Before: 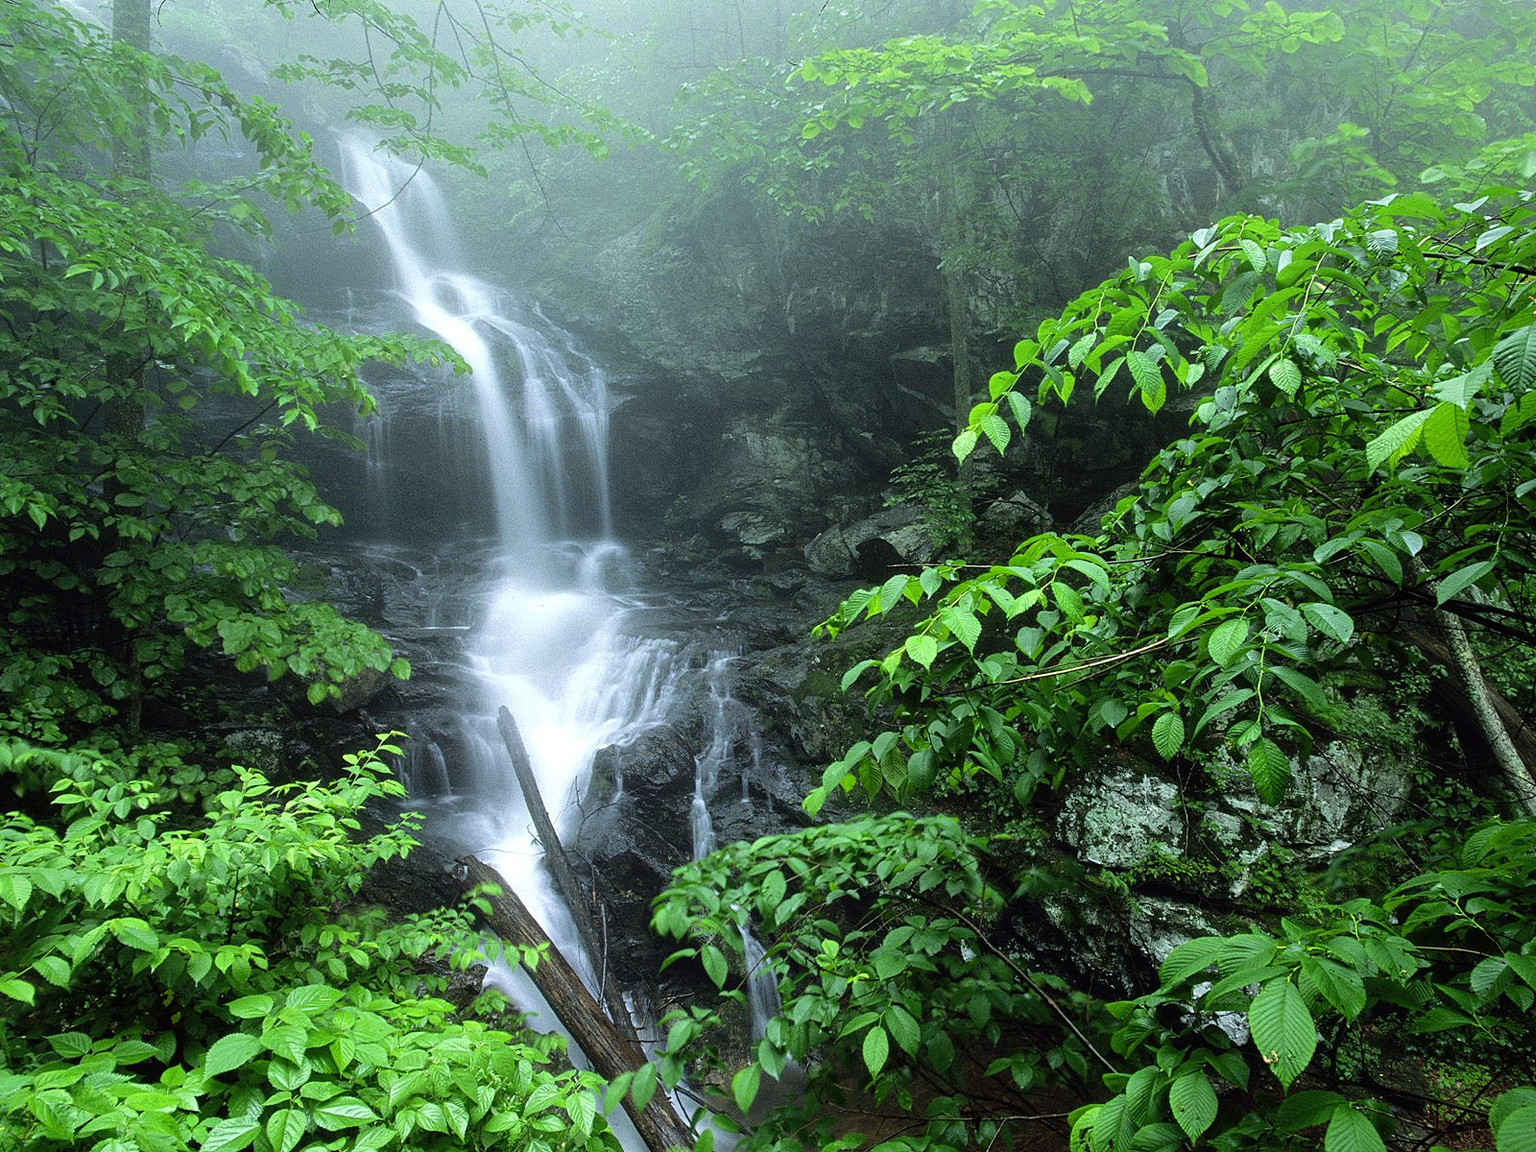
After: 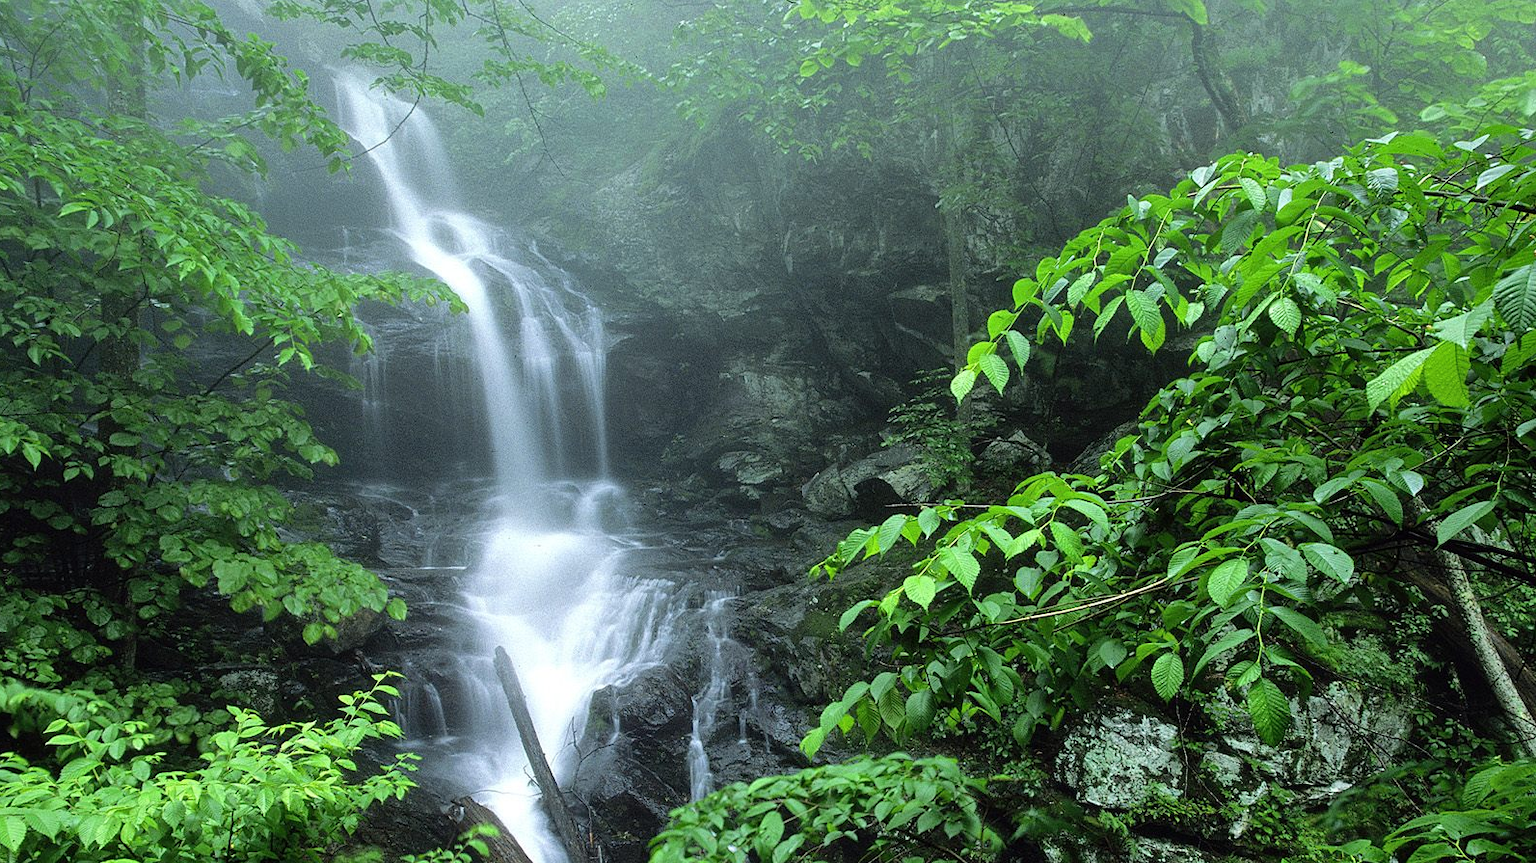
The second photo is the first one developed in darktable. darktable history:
shadows and highlights: radius 118.69, shadows 42.21, highlights -61.56, soften with gaussian
crop: left 0.387%, top 5.469%, bottom 19.809%
